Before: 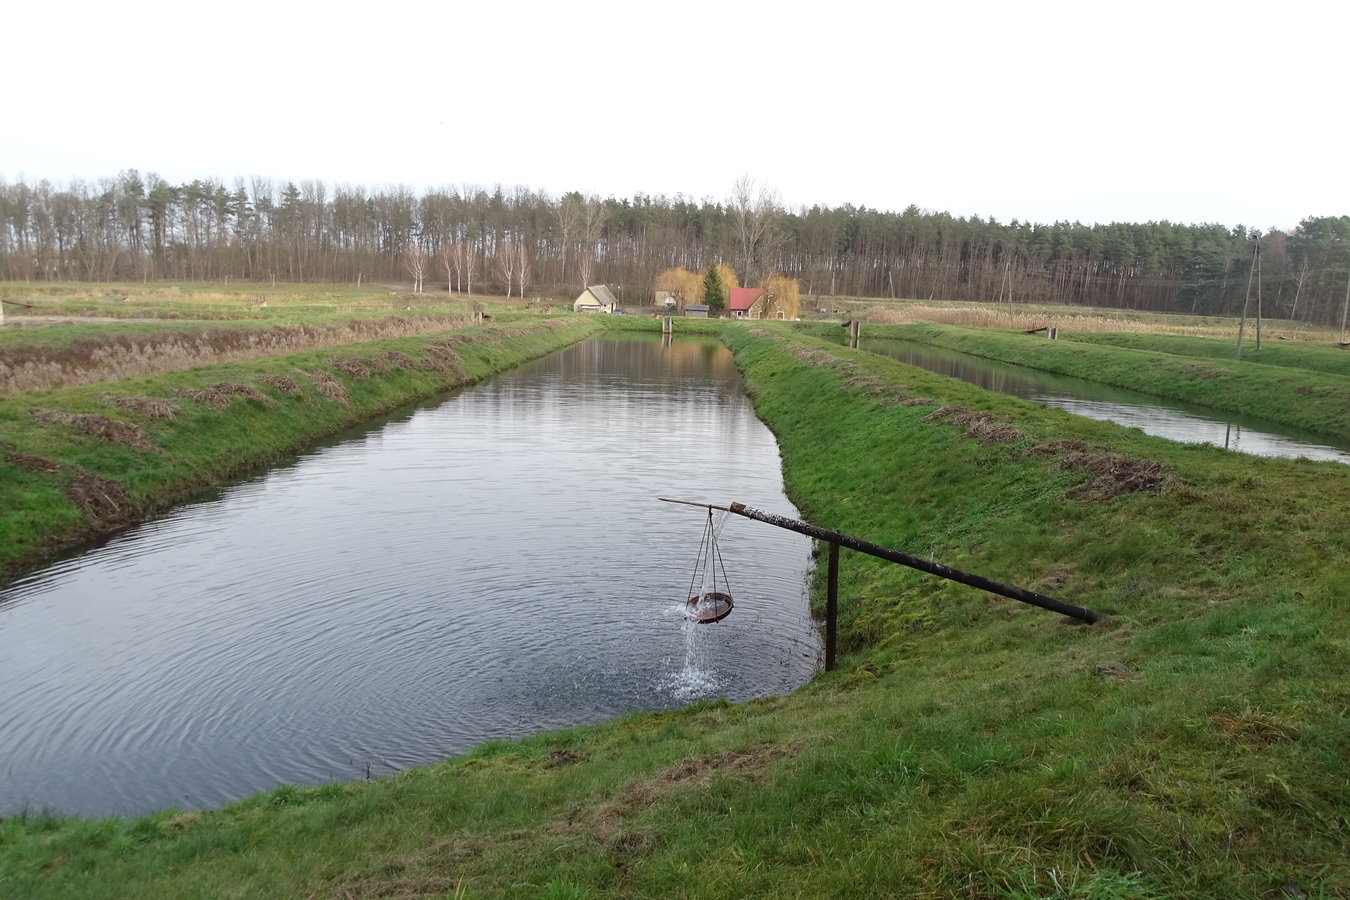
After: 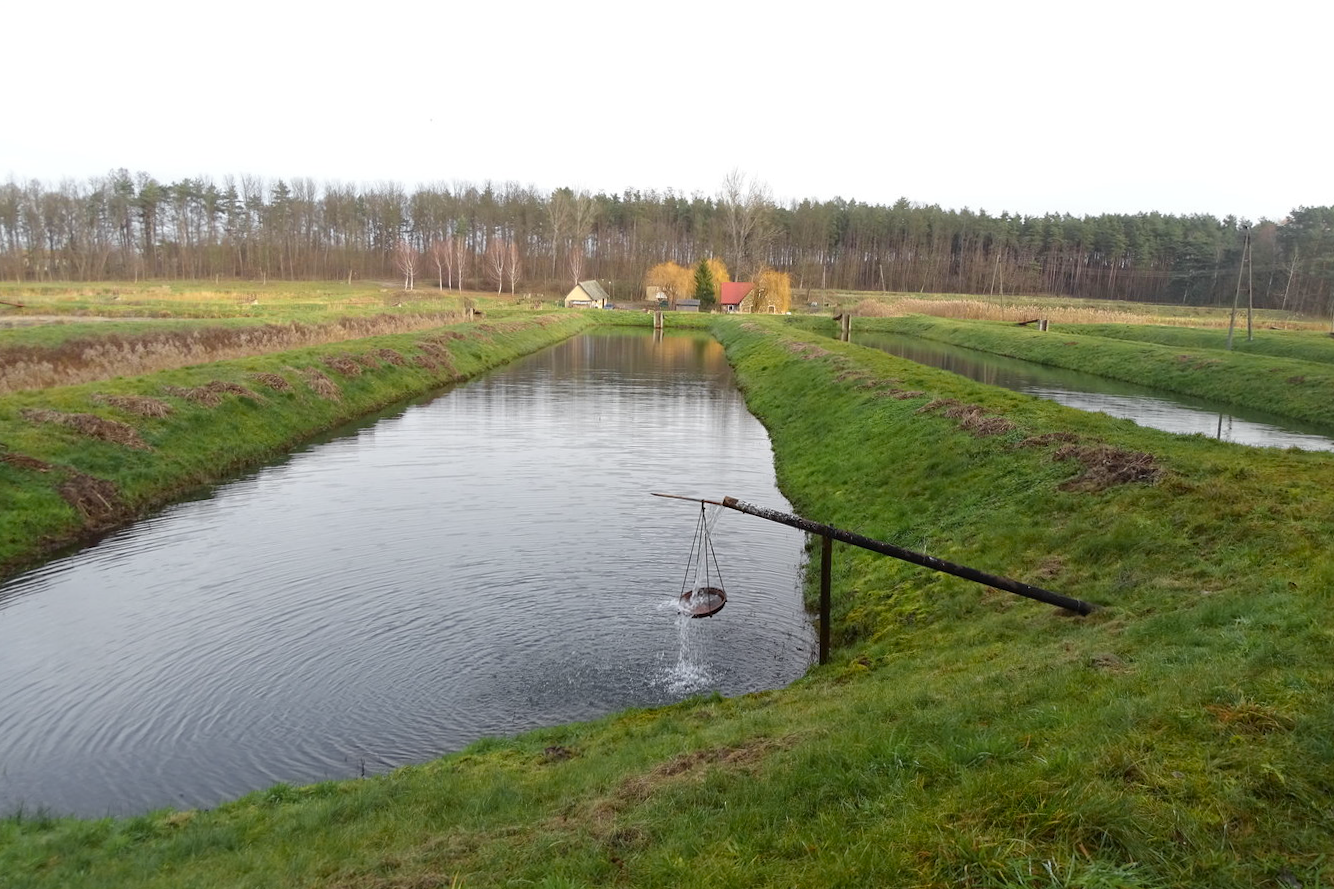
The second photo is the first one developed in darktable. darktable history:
rotate and perspective: rotation -0.45°, automatic cropping original format, crop left 0.008, crop right 0.992, crop top 0.012, crop bottom 0.988
color zones: curves: ch0 [(0, 0.511) (0.143, 0.531) (0.286, 0.56) (0.429, 0.5) (0.571, 0.5) (0.714, 0.5) (0.857, 0.5) (1, 0.5)]; ch1 [(0, 0.525) (0.143, 0.705) (0.286, 0.715) (0.429, 0.35) (0.571, 0.35) (0.714, 0.35) (0.857, 0.4) (1, 0.4)]; ch2 [(0, 0.572) (0.143, 0.512) (0.286, 0.473) (0.429, 0.45) (0.571, 0.5) (0.714, 0.5) (0.857, 0.518) (1, 0.518)]
